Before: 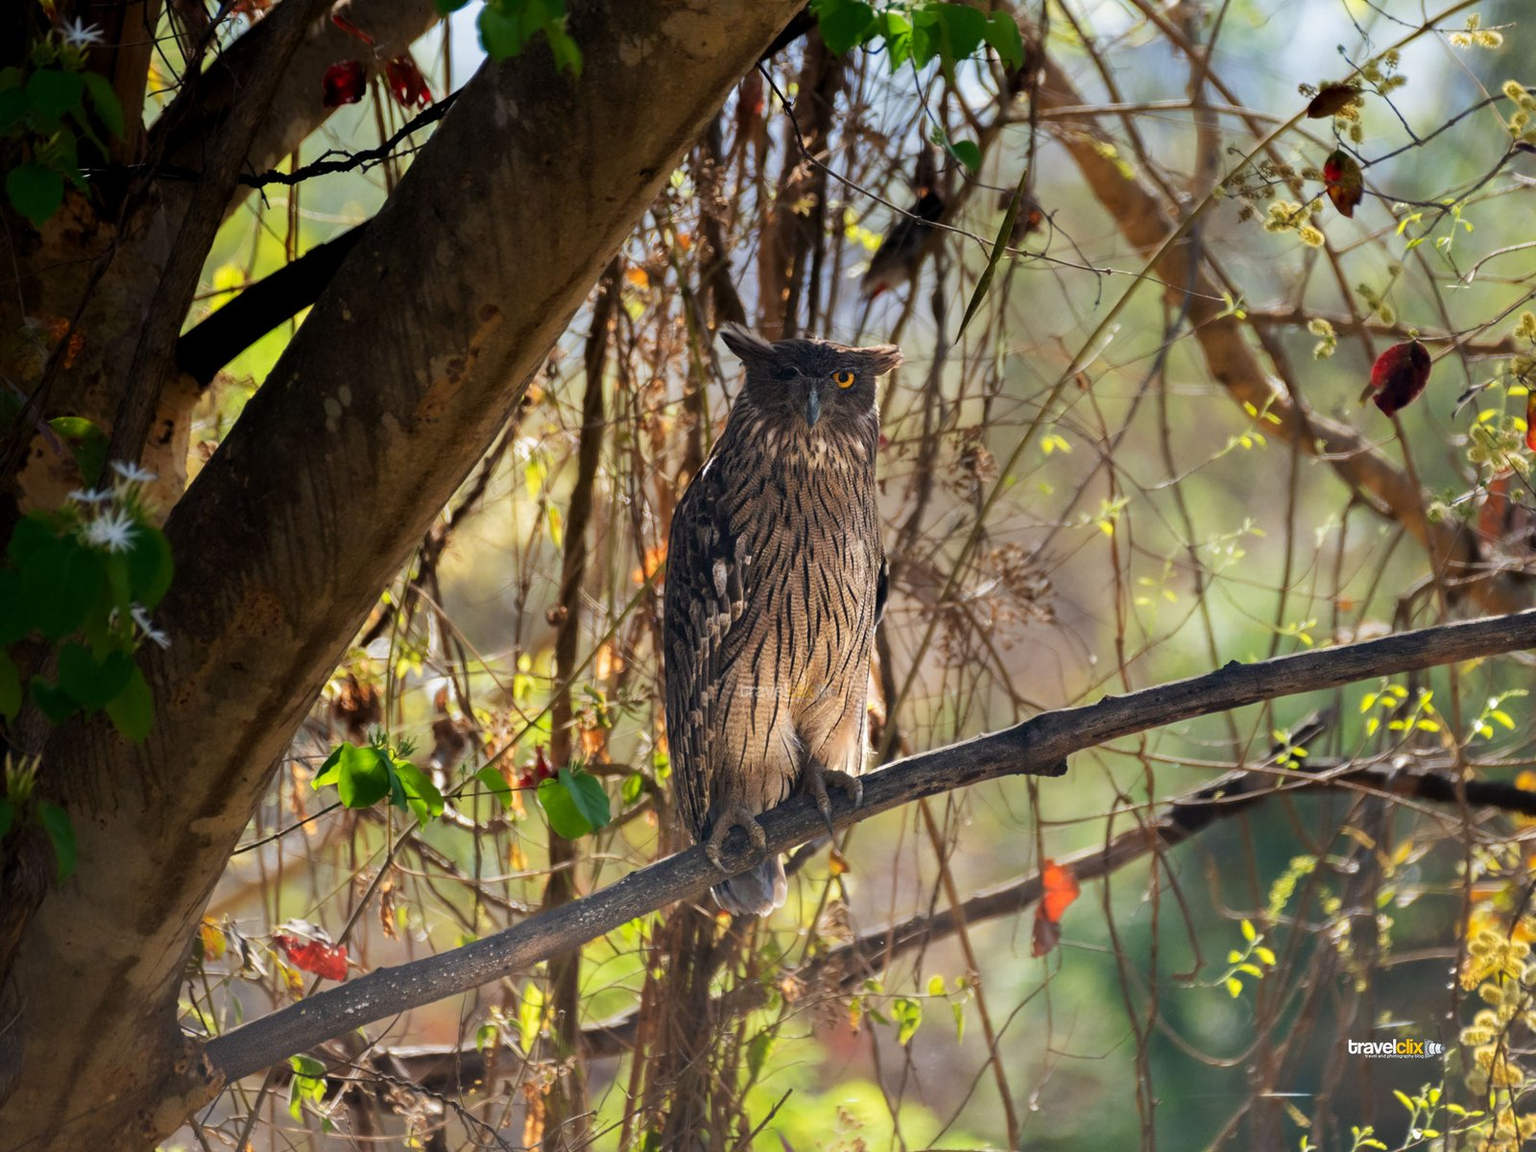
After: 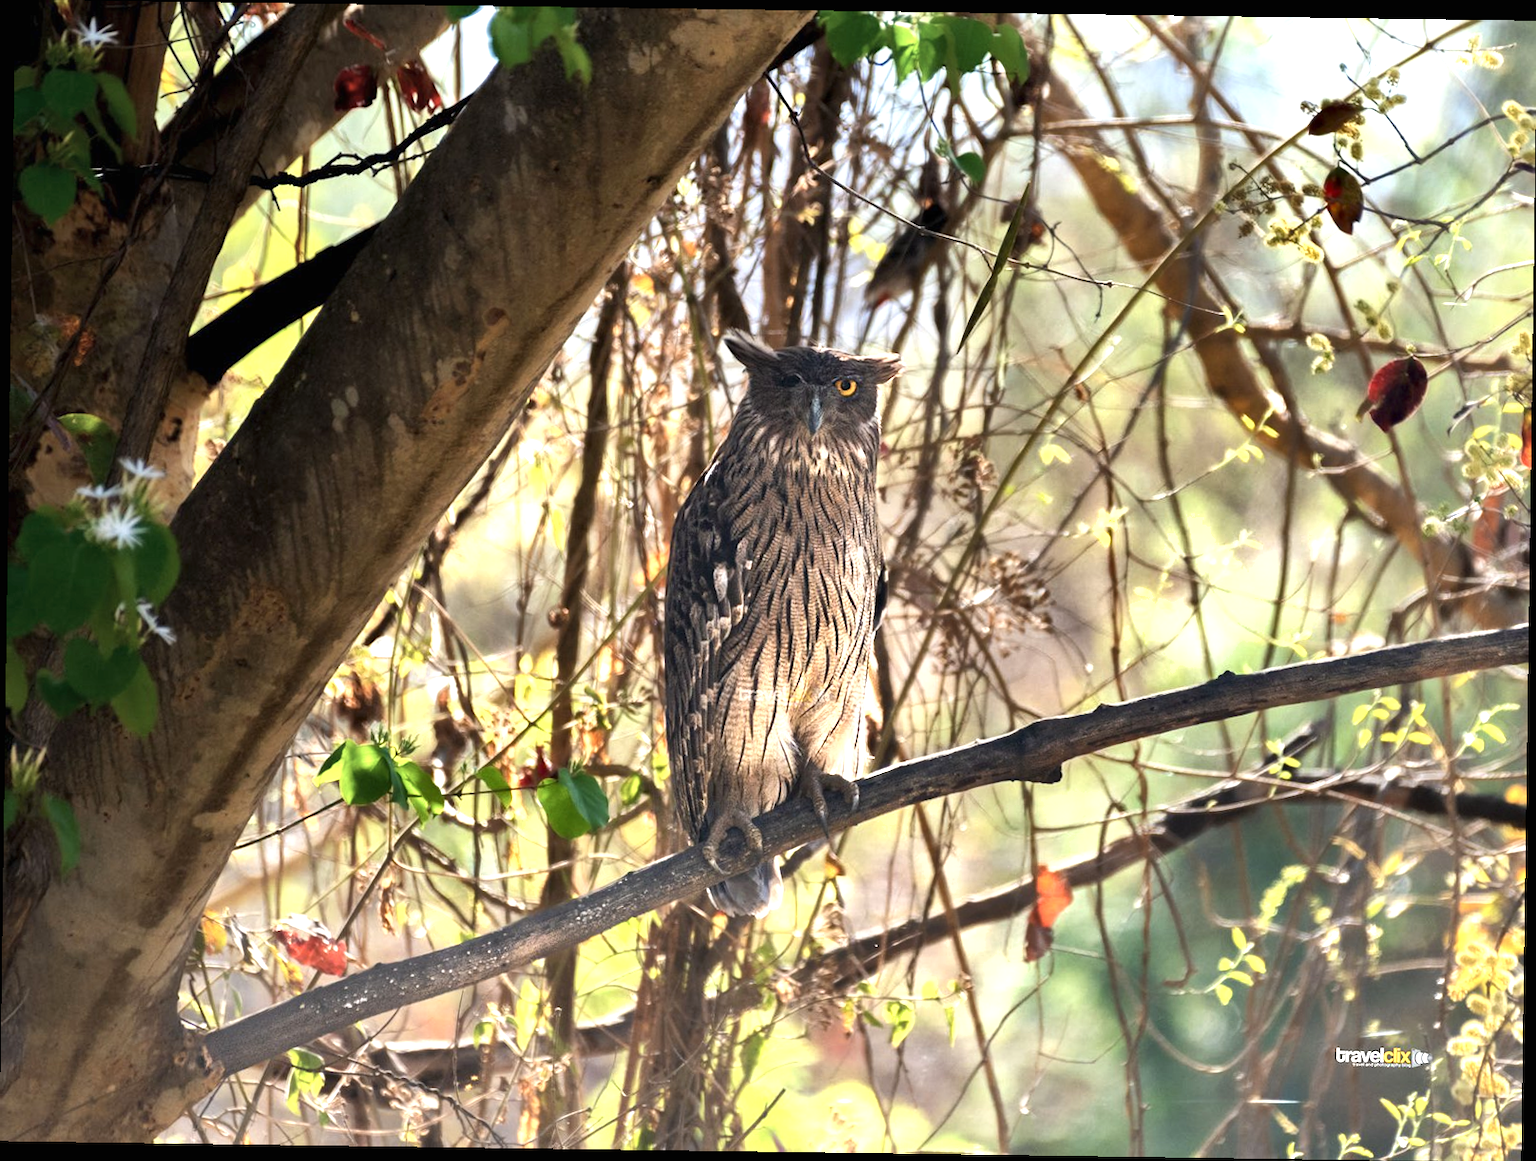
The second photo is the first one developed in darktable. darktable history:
shadows and highlights: shadows 30.63, highlights -63.22, shadows color adjustment 98%, highlights color adjustment 58.61%, soften with gaussian
tone equalizer: on, module defaults
exposure: black level correction 0, exposure 1.2 EV, compensate highlight preservation false
contrast brightness saturation: contrast 0.06, brightness -0.01, saturation -0.23
rotate and perspective: rotation 0.8°, automatic cropping off
